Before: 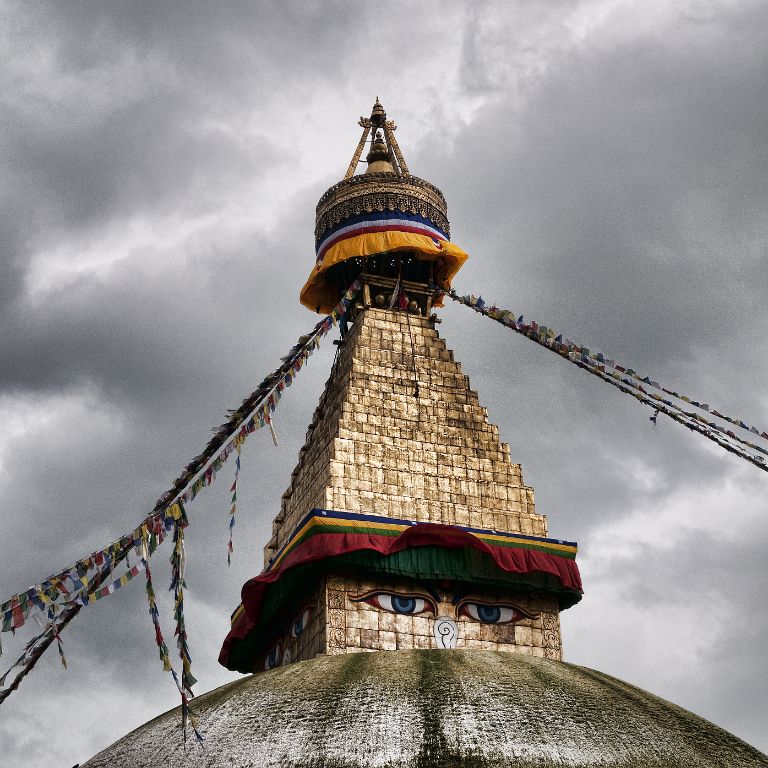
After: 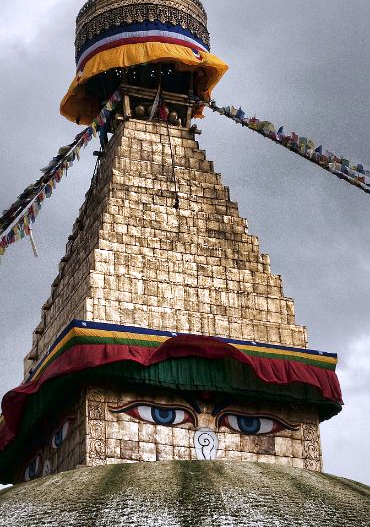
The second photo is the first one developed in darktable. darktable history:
crop: left 31.379%, top 24.658%, right 20.326%, bottom 6.628%
color calibration: illuminant as shot in camera, x 0.358, y 0.373, temperature 4628.91 K
white balance: emerald 1
exposure: exposure 0.2 EV, compensate highlight preservation false
